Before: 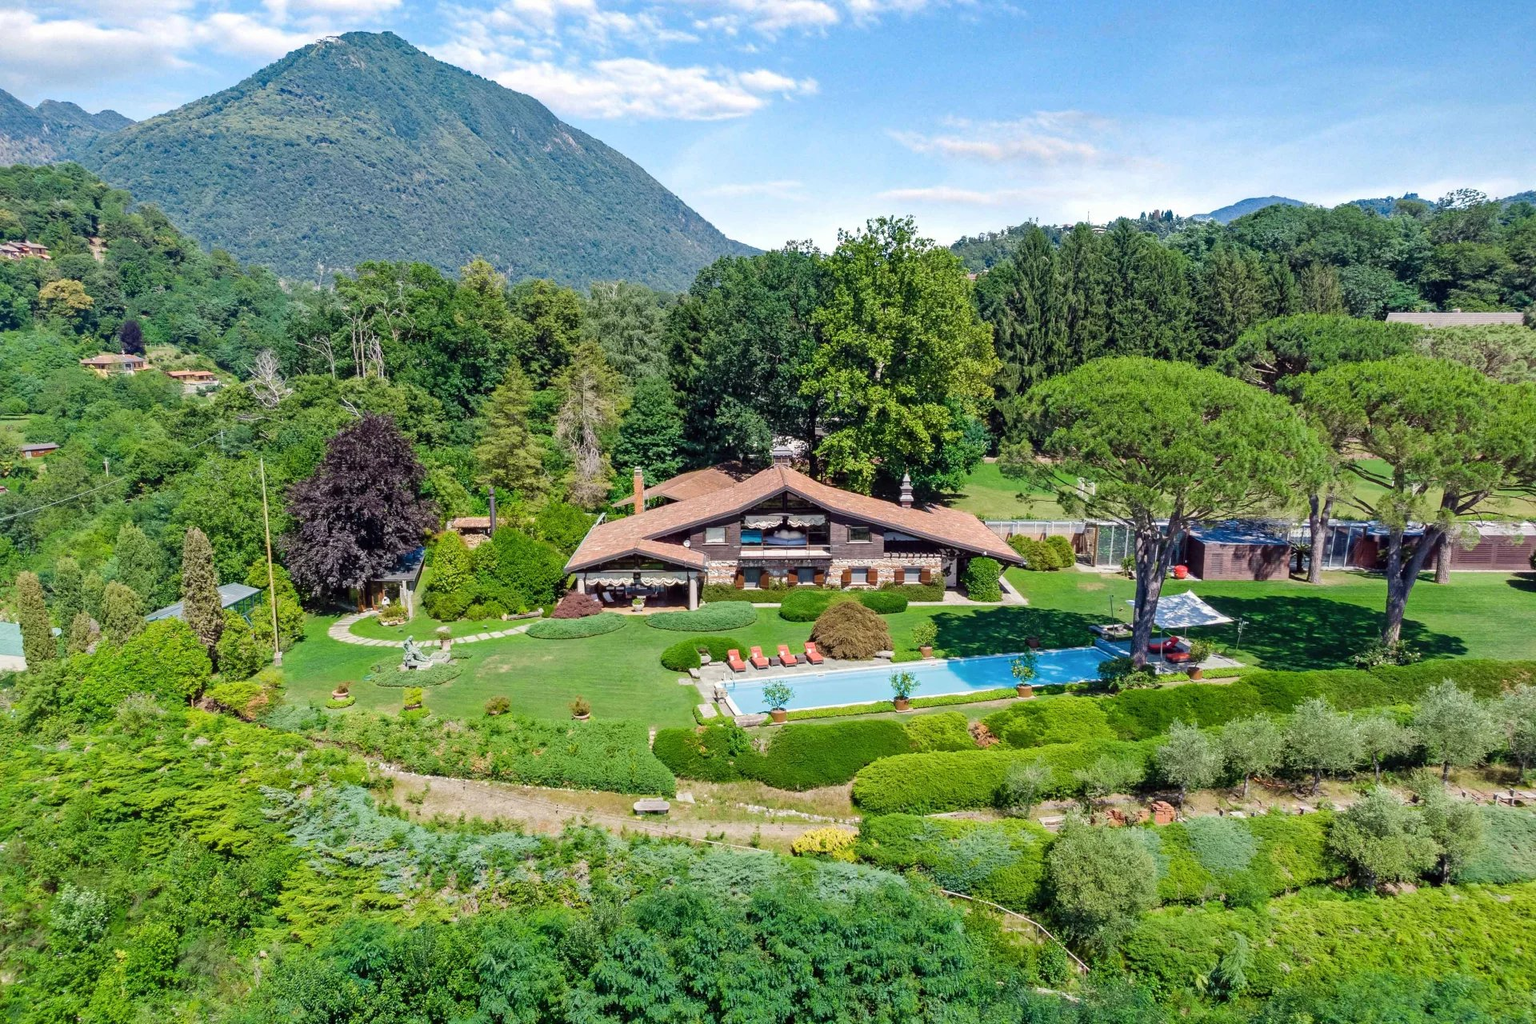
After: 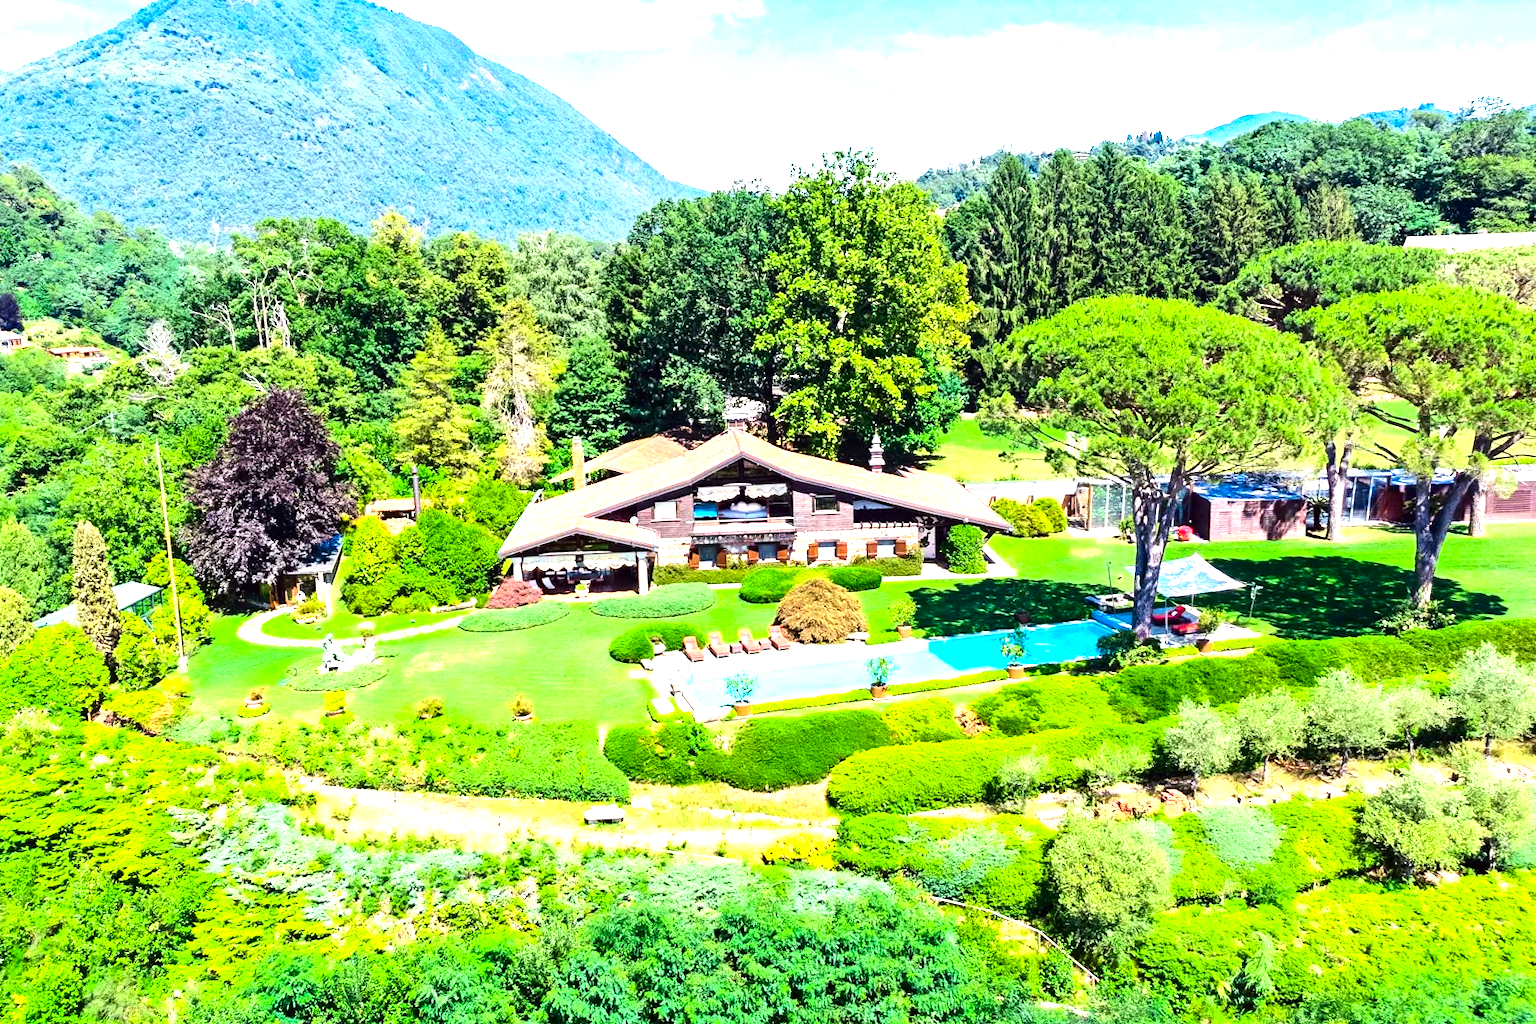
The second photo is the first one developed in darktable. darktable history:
contrast brightness saturation: contrast 0.16, saturation 0.32
exposure: black level correction 0, exposure 1 EV, compensate exposure bias true, compensate highlight preservation false
tone equalizer: -8 EV -0.75 EV, -7 EV -0.7 EV, -6 EV -0.6 EV, -5 EV -0.4 EV, -3 EV 0.4 EV, -2 EV 0.6 EV, -1 EV 0.7 EV, +0 EV 0.75 EV, edges refinement/feathering 500, mask exposure compensation -1.57 EV, preserve details no
crop and rotate: angle 1.96°, left 5.673%, top 5.673%
